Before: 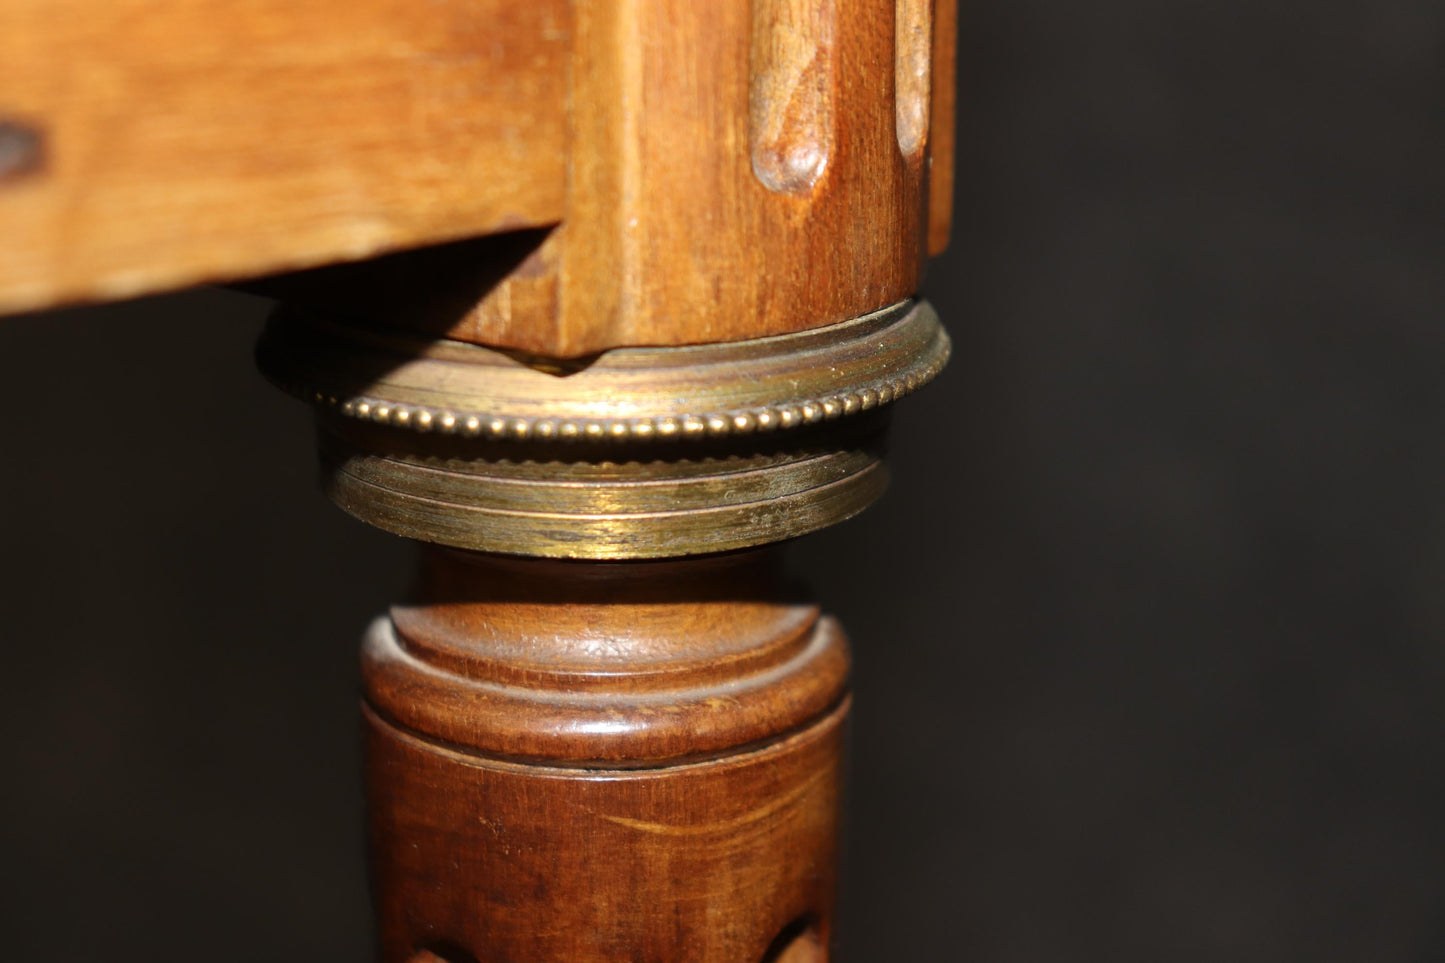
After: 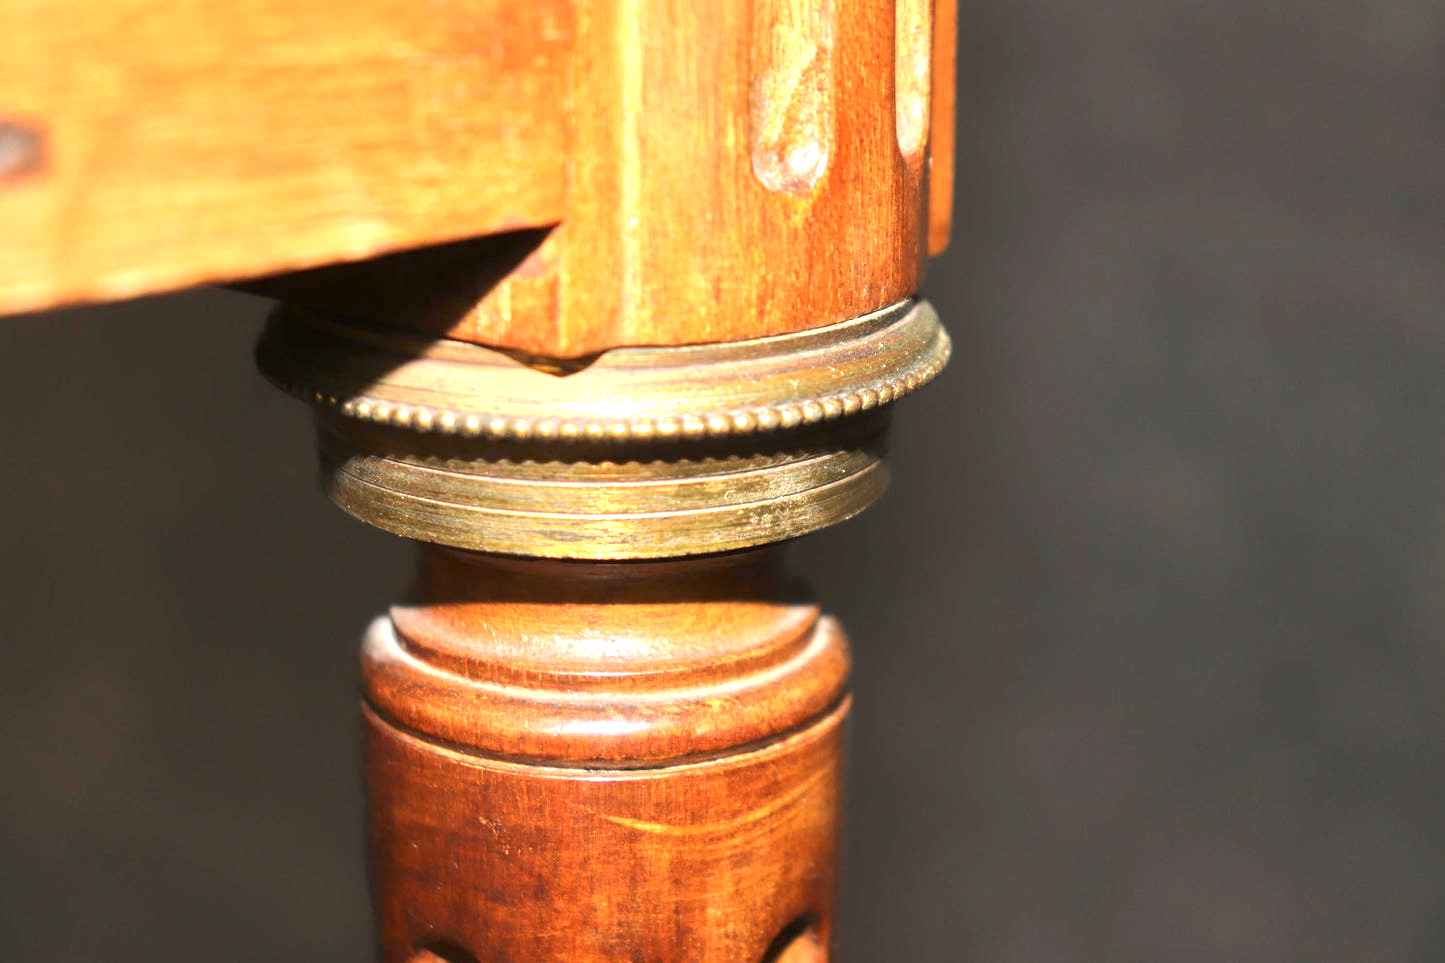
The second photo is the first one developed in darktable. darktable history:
tone equalizer: -8 EV 1.97 EV, -7 EV 1.97 EV, -6 EV 1.97 EV, -5 EV 1.98 EV, -4 EV 1.97 EV, -3 EV 1.47 EV, -2 EV 0.979 EV, -1 EV 0.49 EV, smoothing diameter 2.19%, edges refinement/feathering 20.37, mask exposure compensation -1.57 EV, filter diffusion 5
